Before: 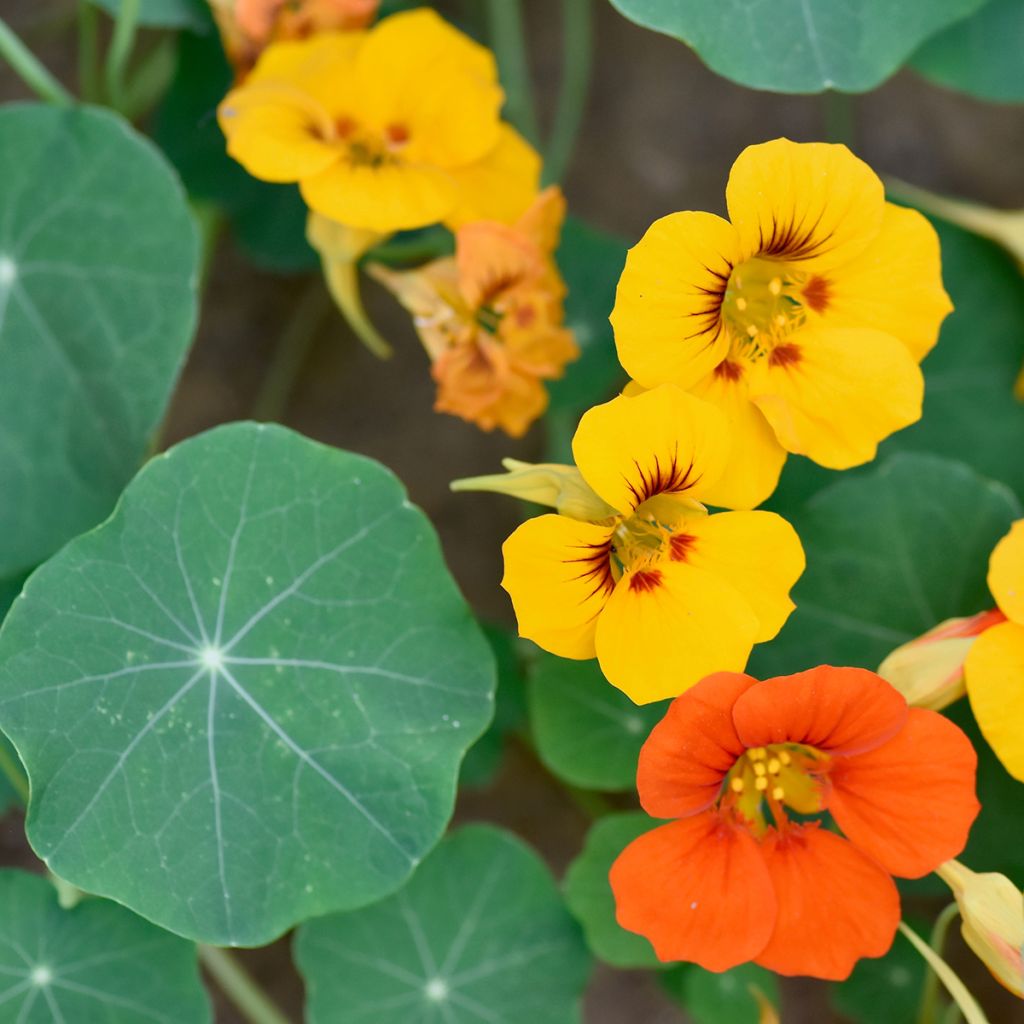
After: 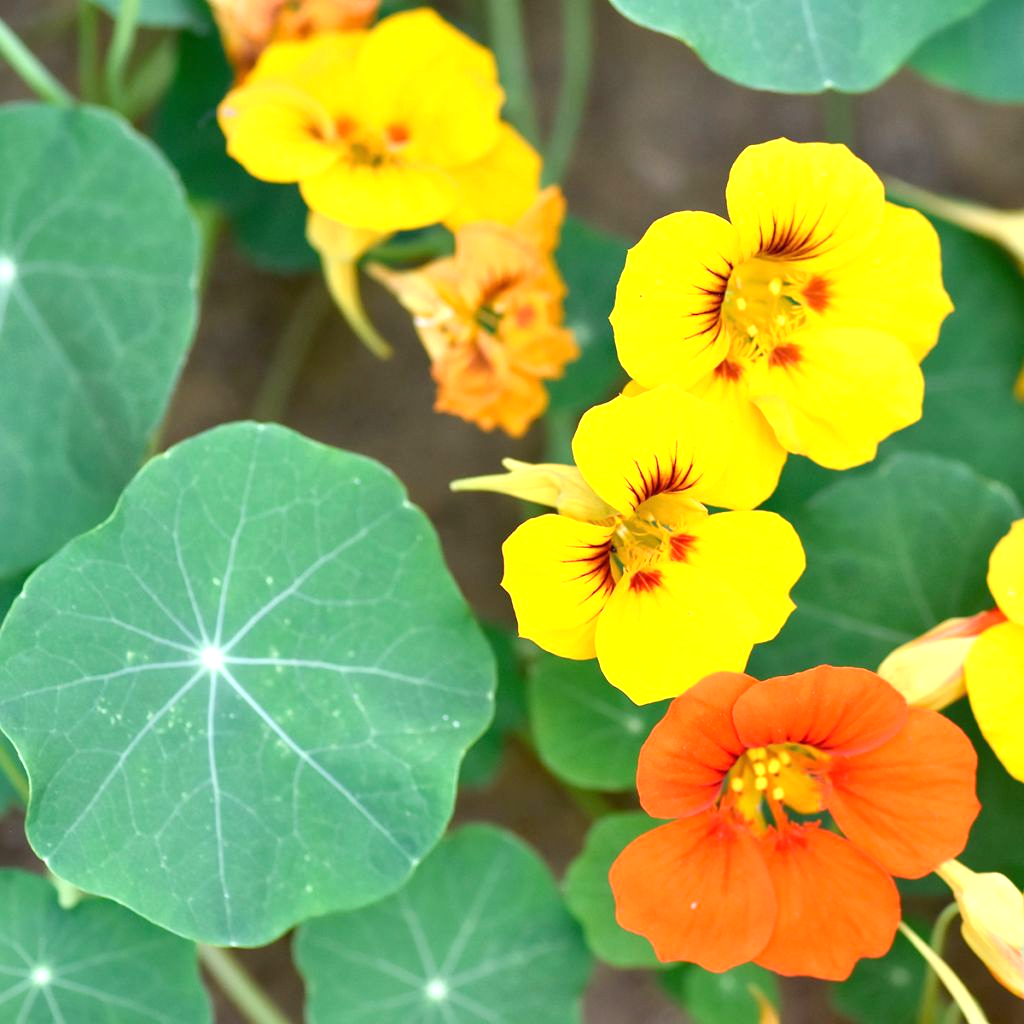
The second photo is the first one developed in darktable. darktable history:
exposure: black level correction 0, exposure 0.898 EV, compensate highlight preservation false
